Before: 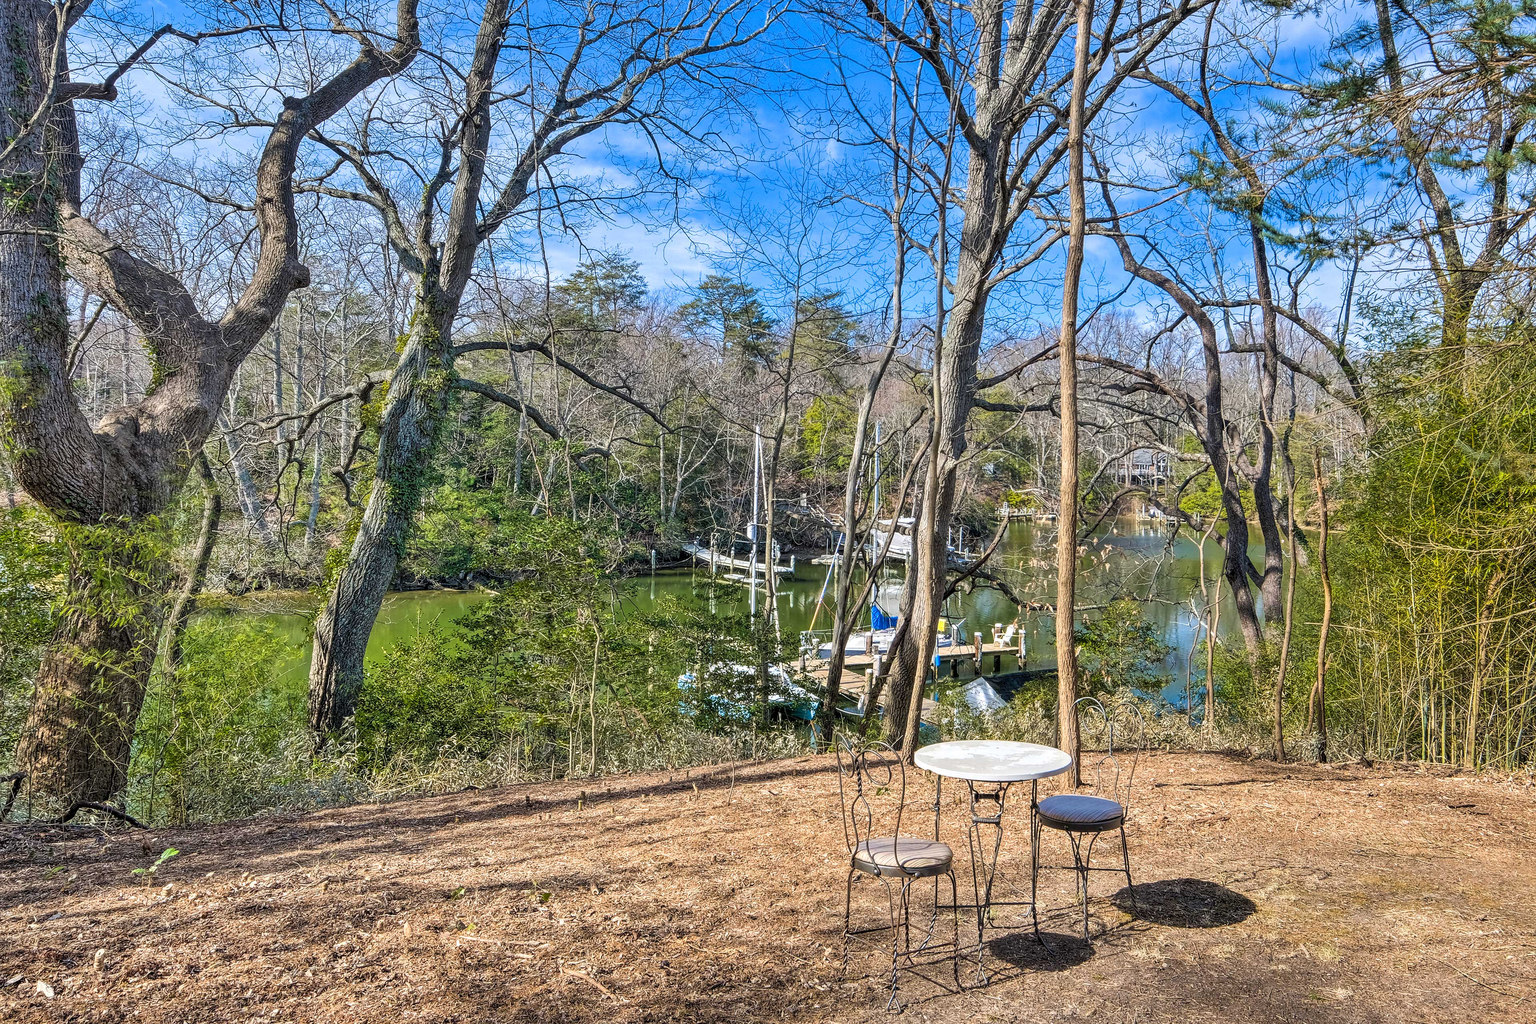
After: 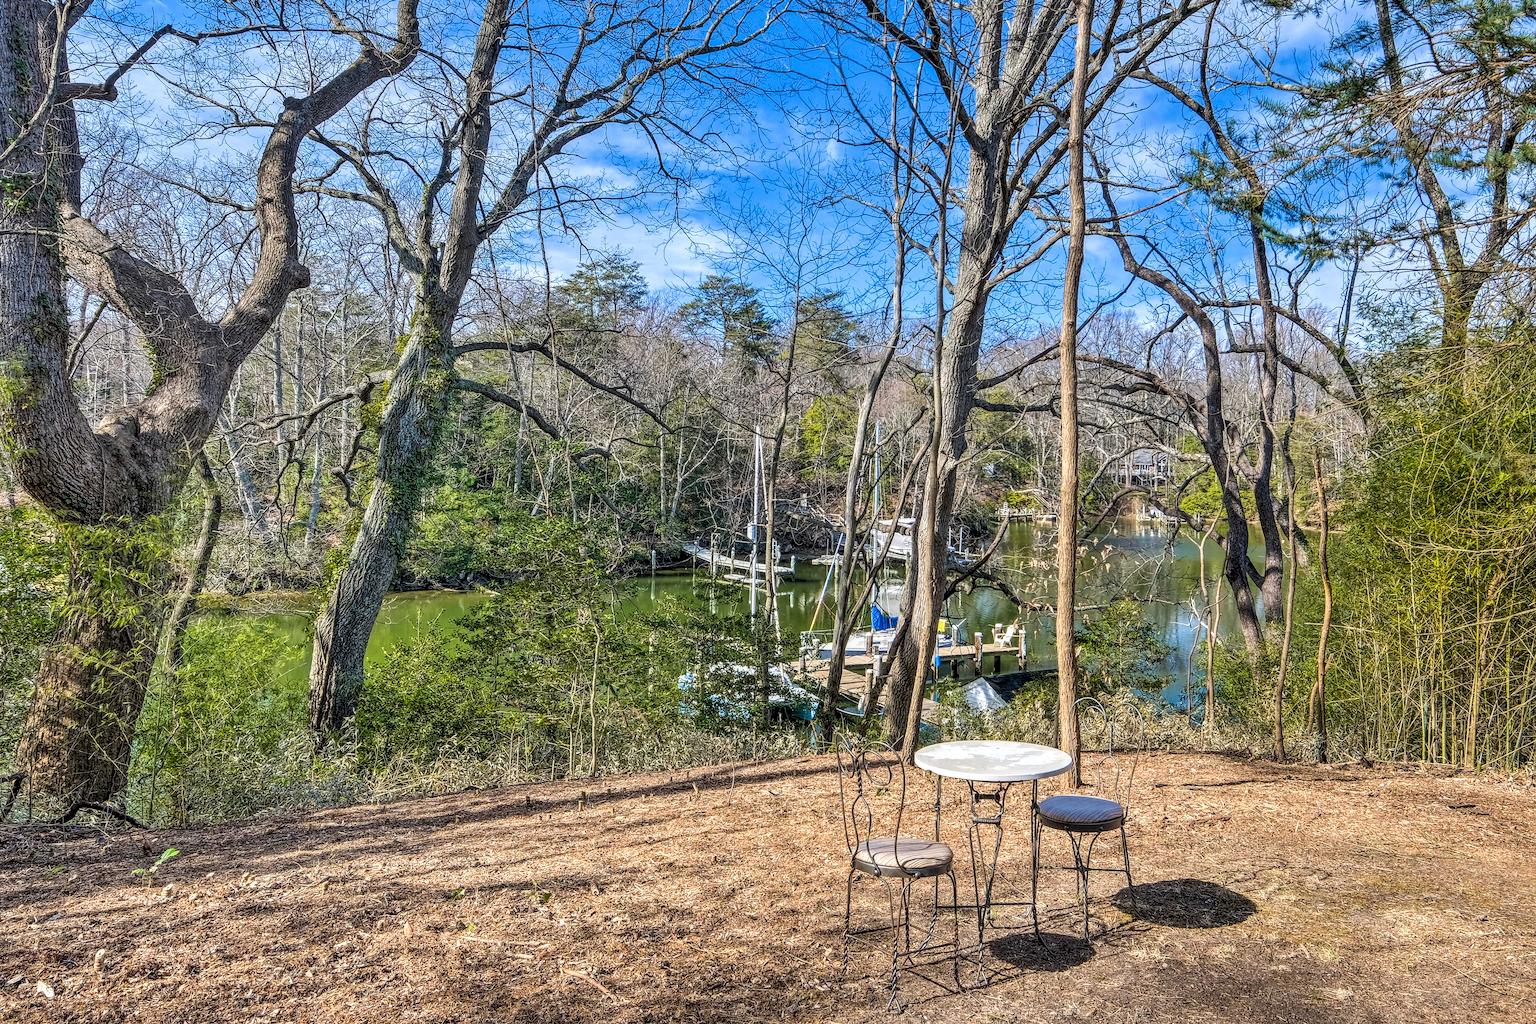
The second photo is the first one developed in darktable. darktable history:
exposure: exposure -0.017 EV, compensate exposure bias true, compensate highlight preservation false
local contrast: highlights 32%, detail 134%
